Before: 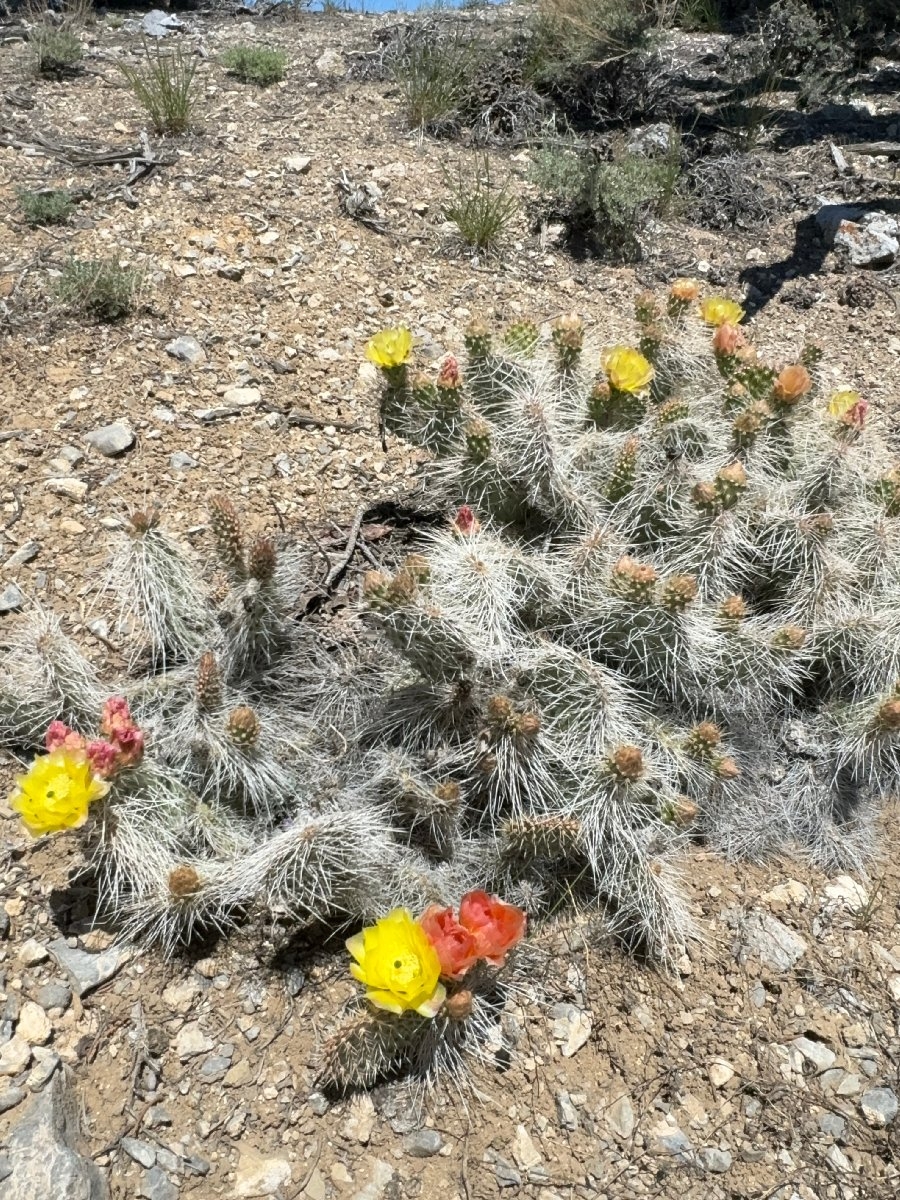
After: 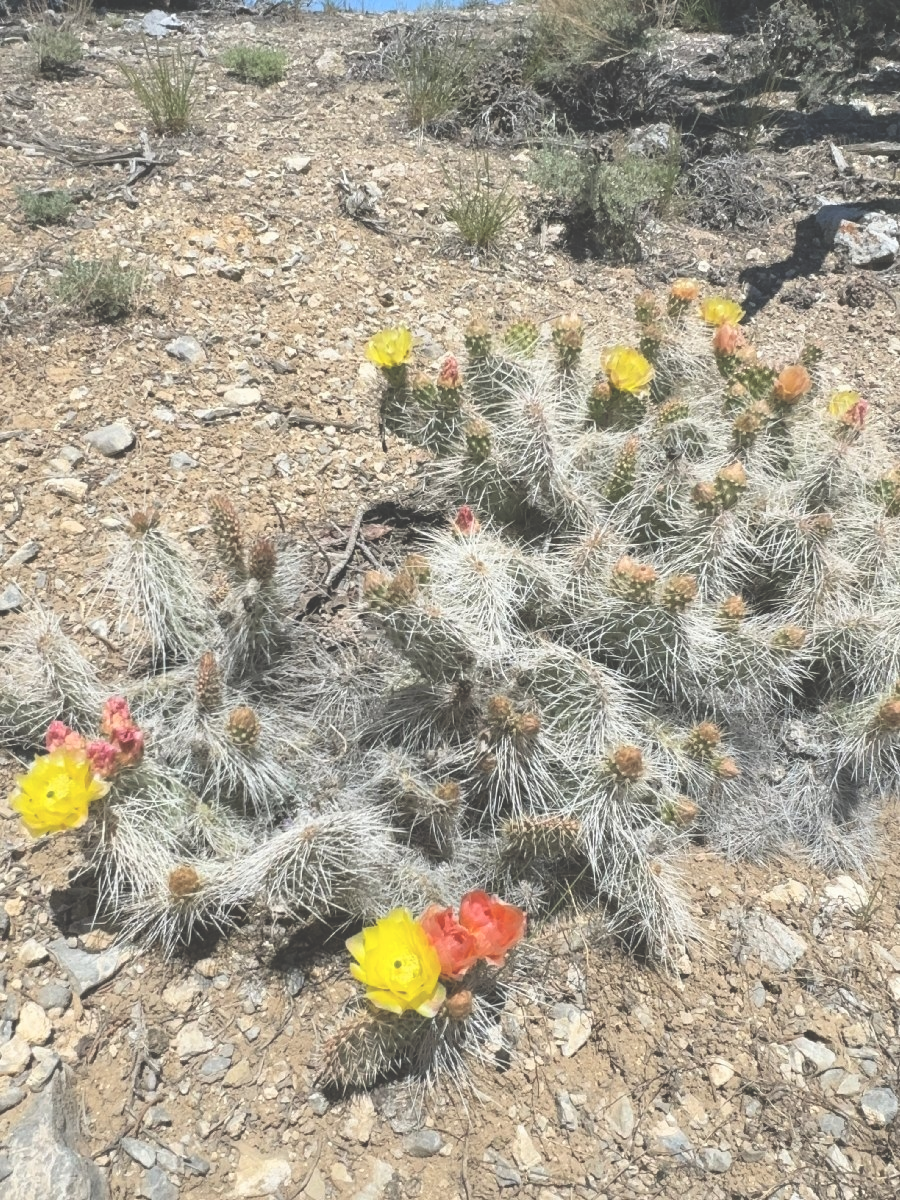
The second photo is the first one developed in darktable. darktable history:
contrast brightness saturation: brightness 0.128
exposure: black level correction -0.023, exposure -0.039 EV, compensate highlight preservation false
